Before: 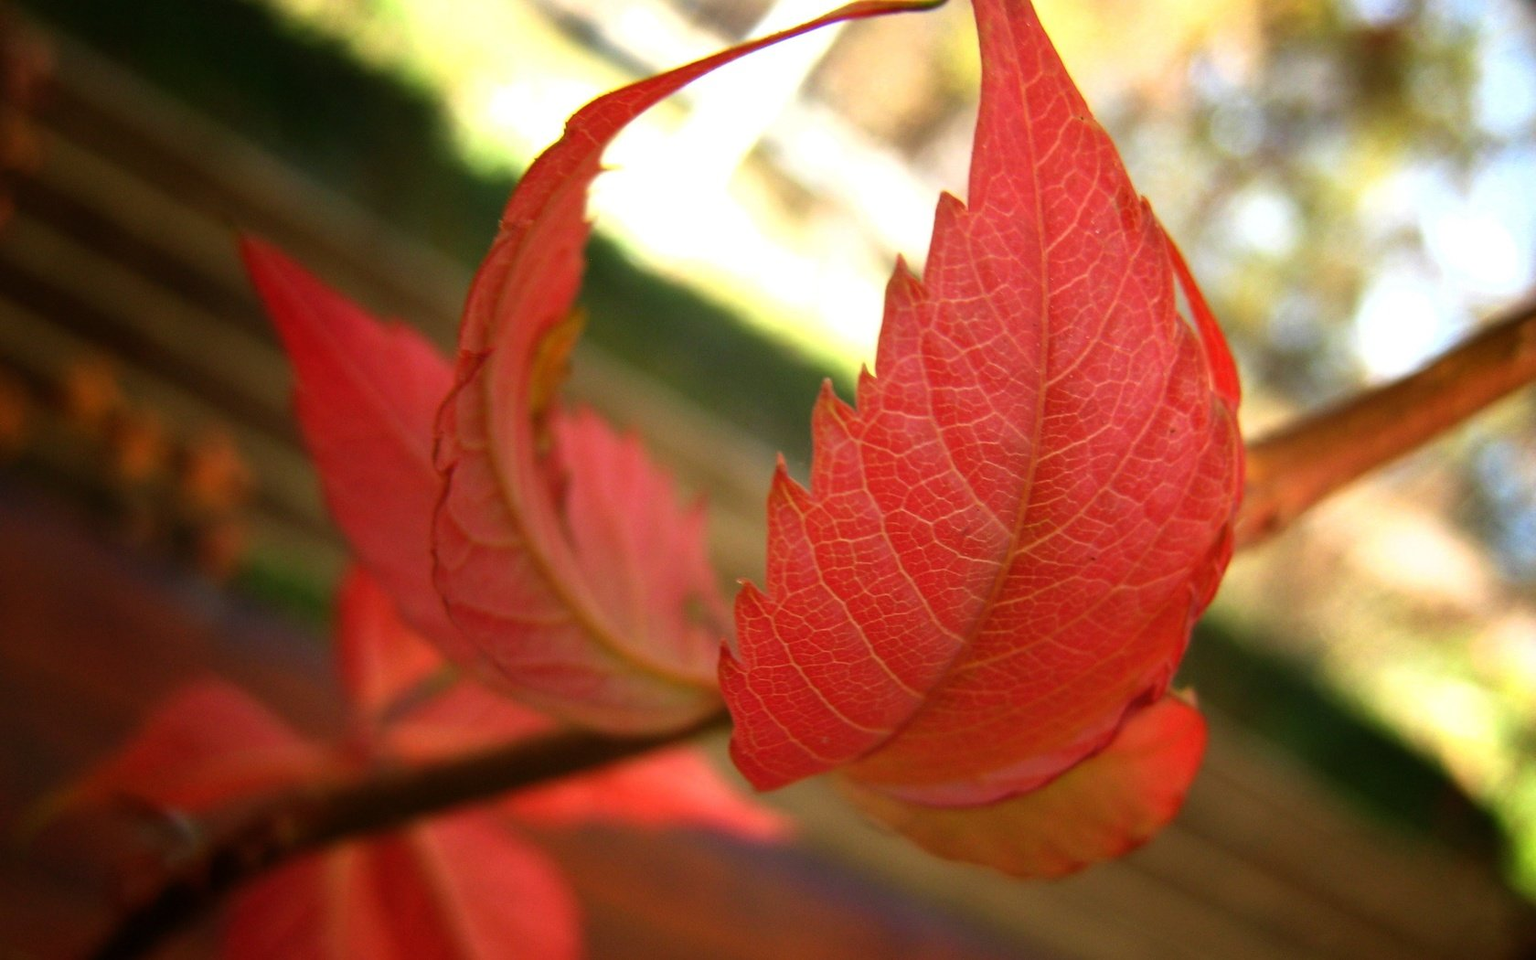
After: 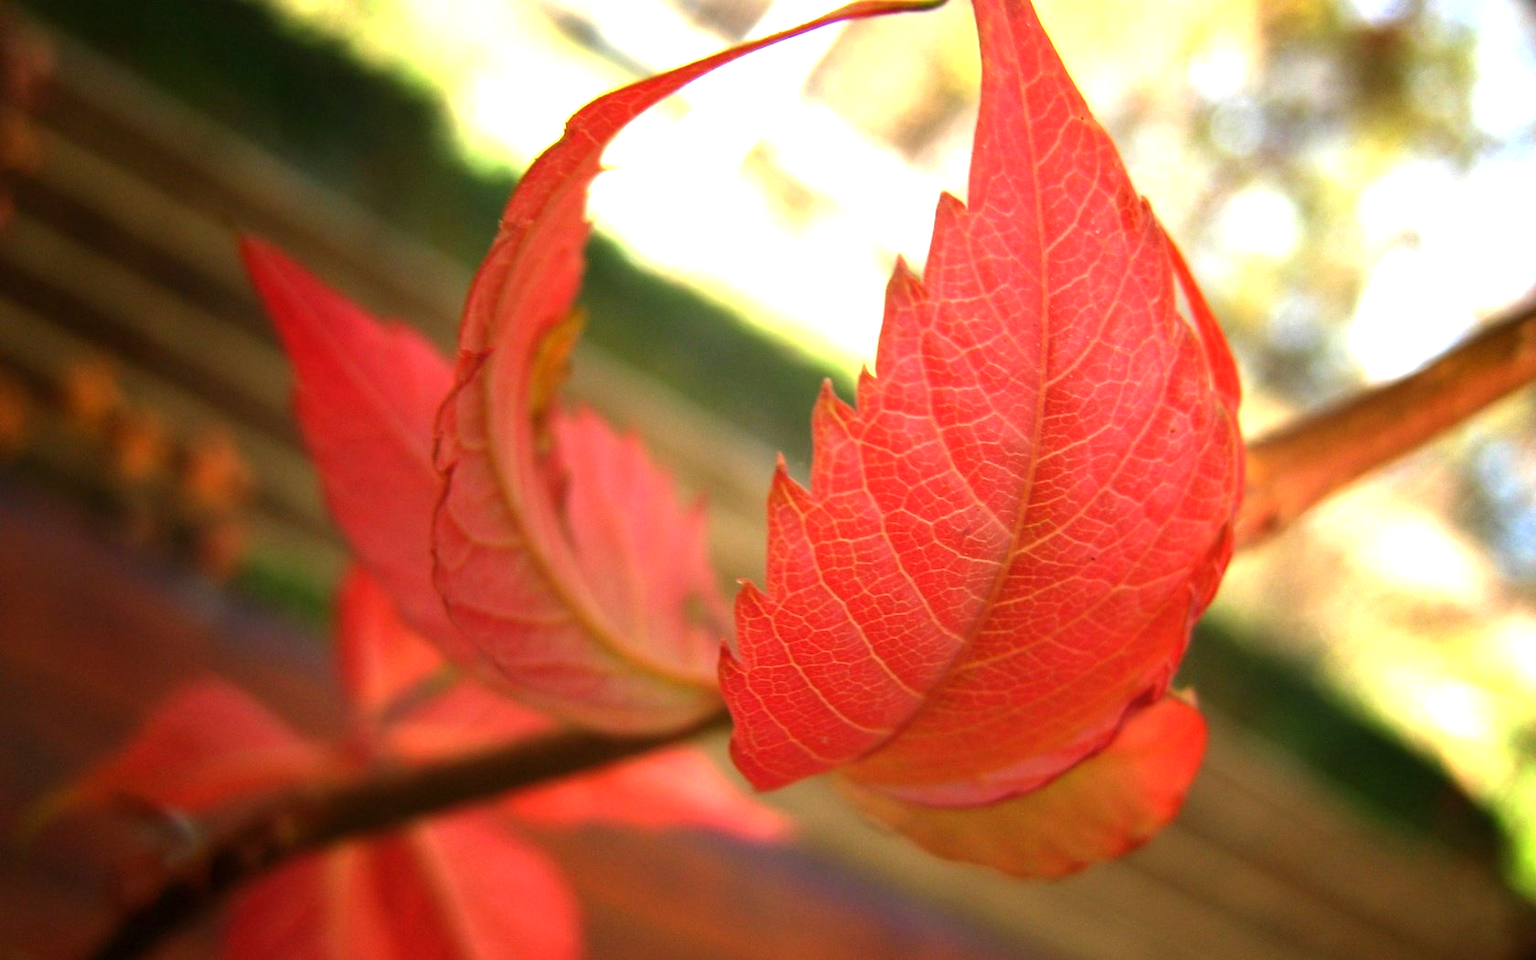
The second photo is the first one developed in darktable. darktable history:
exposure: exposure 0.725 EV, compensate exposure bias true, compensate highlight preservation false
